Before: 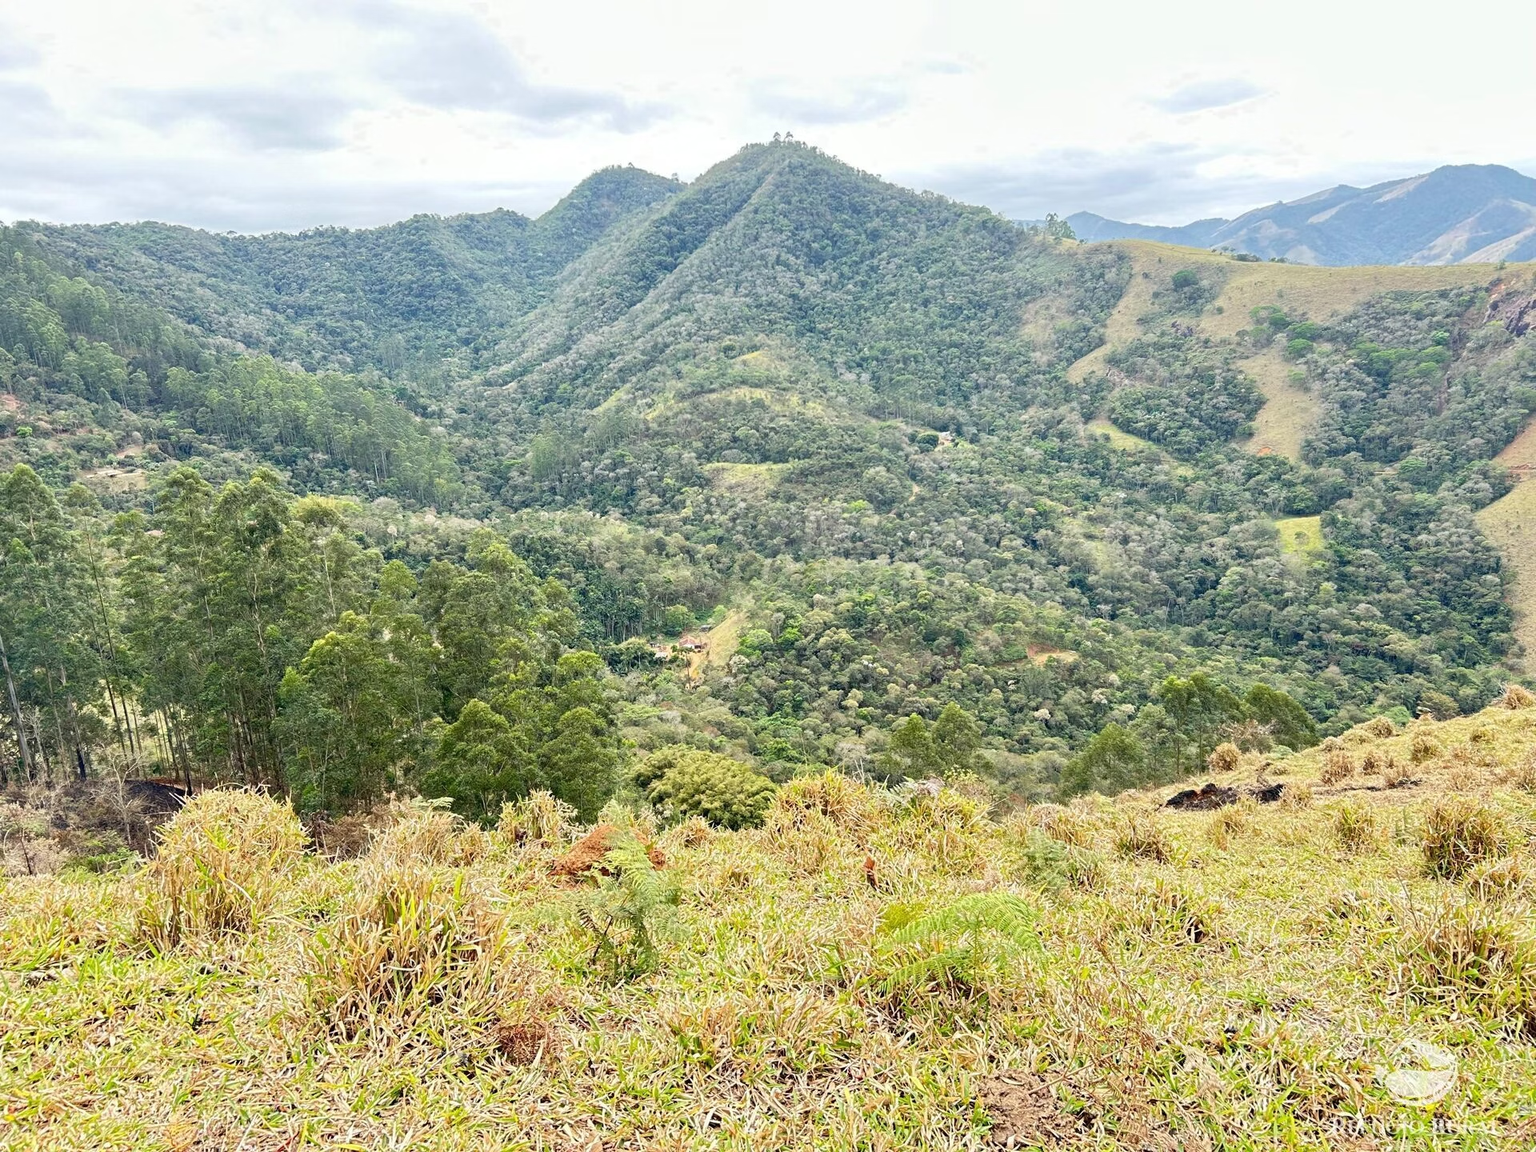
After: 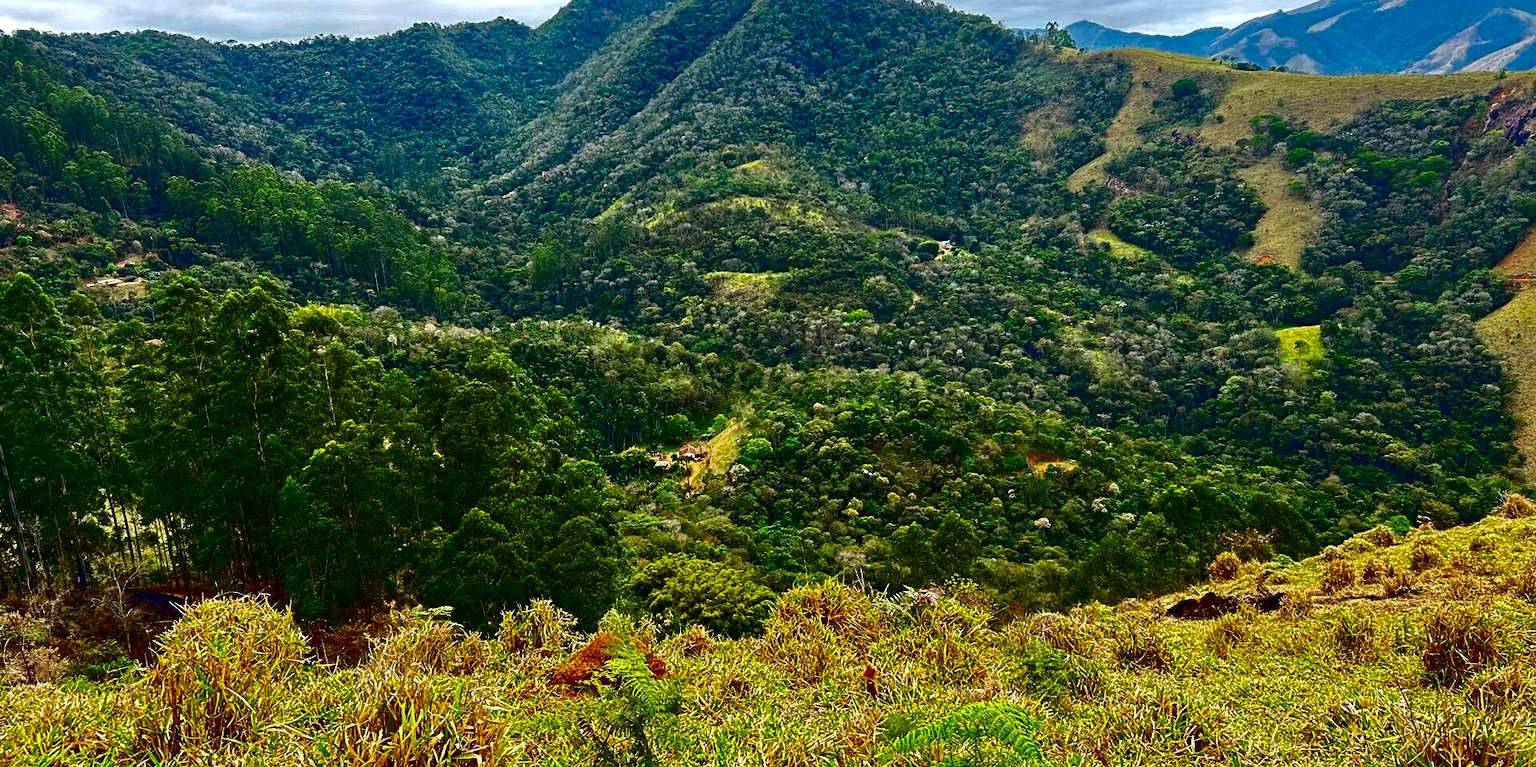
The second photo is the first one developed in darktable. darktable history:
contrast brightness saturation: brightness -0.982, saturation 0.982
crop: top 16.602%, bottom 16.767%
exposure: exposure 0.129 EV, compensate exposure bias true, compensate highlight preservation false
